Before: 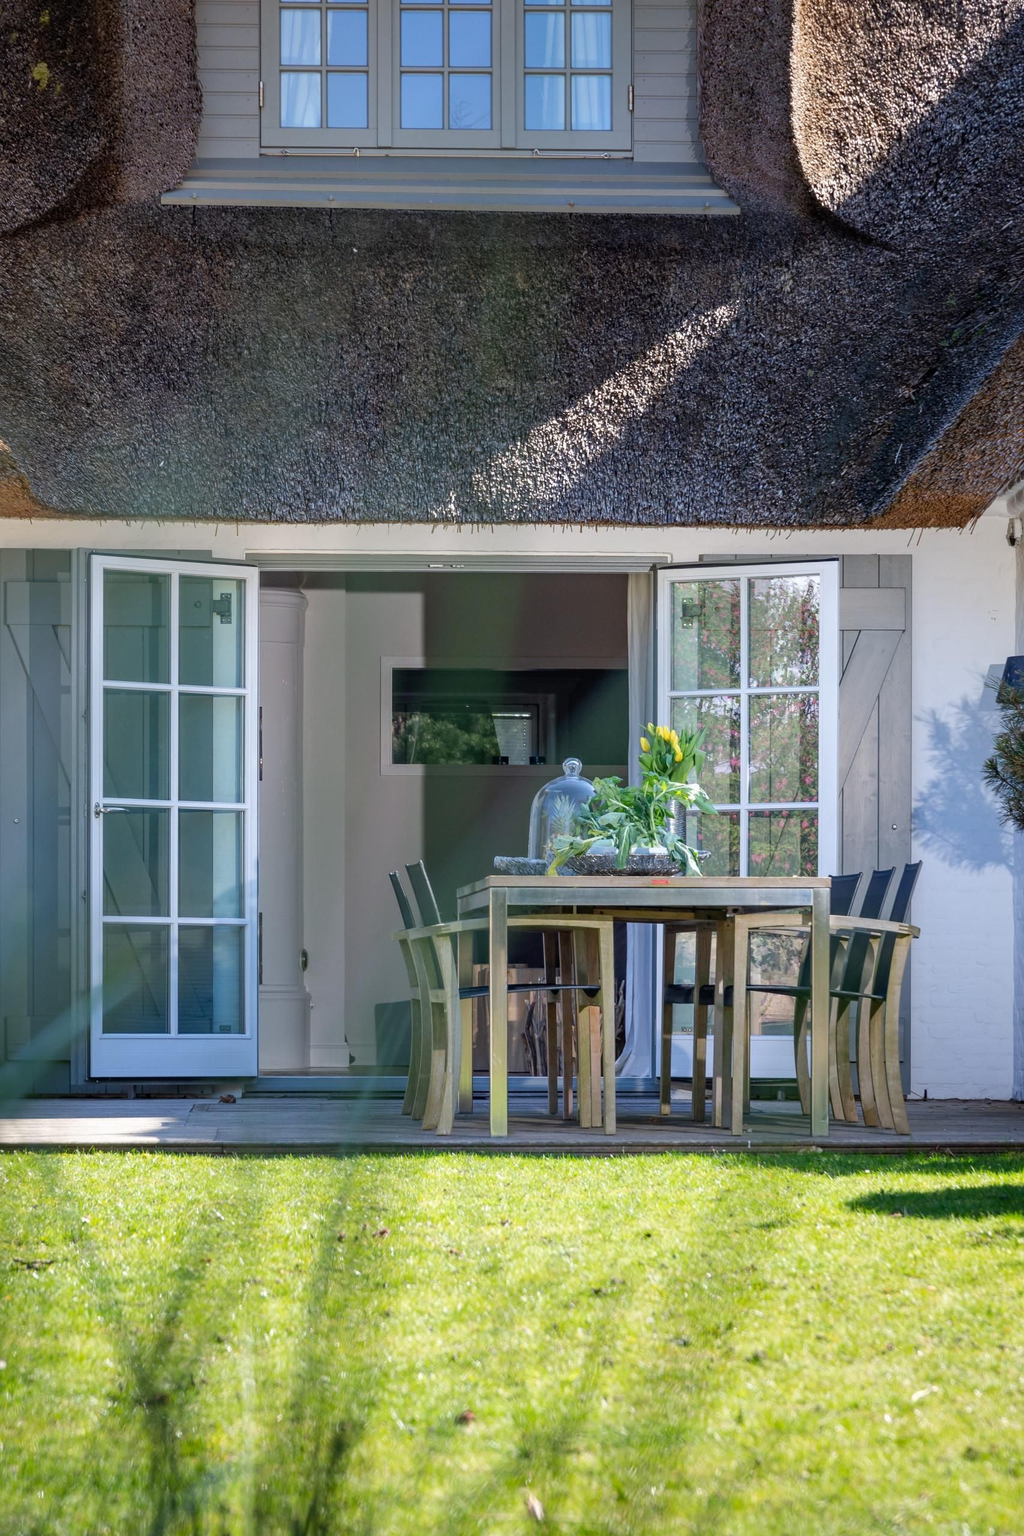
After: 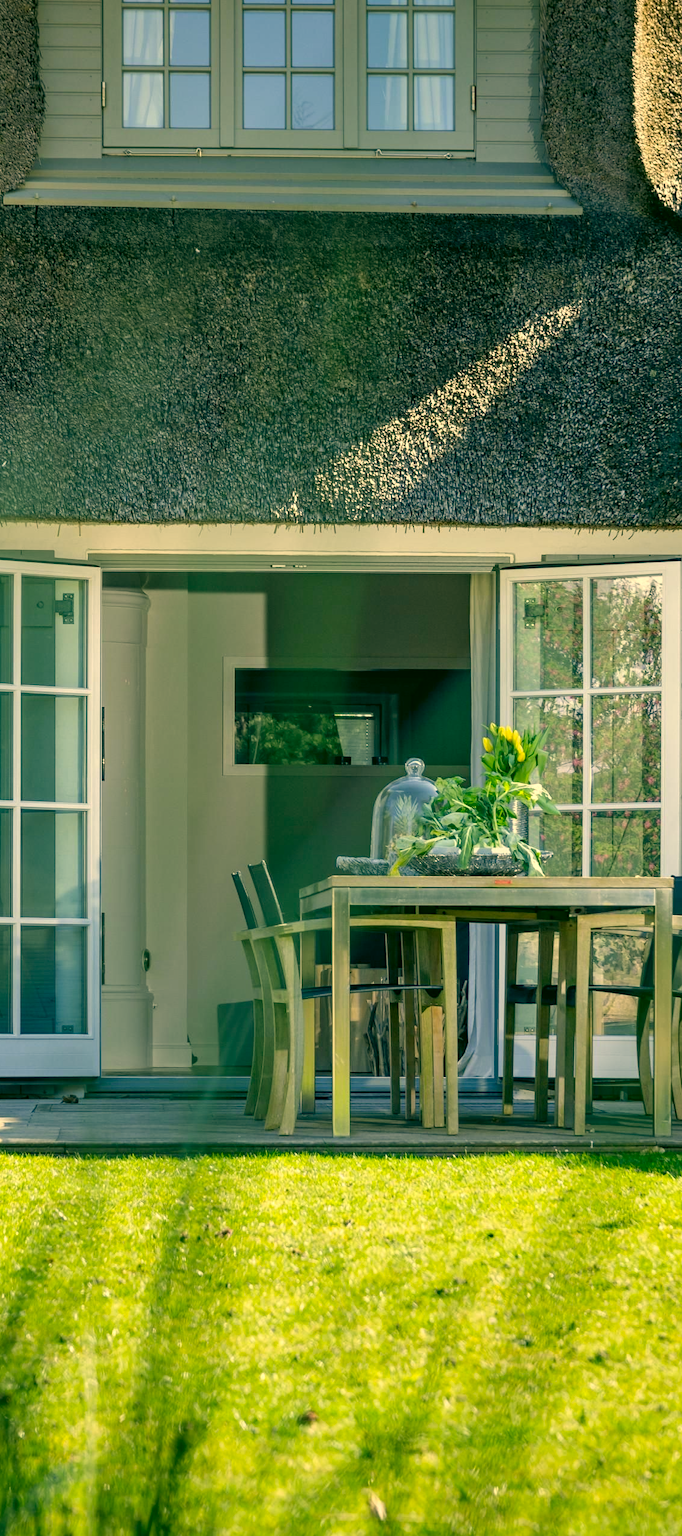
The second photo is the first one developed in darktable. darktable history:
contrast equalizer: octaves 7, y [[0.6 ×6], [0.55 ×6], [0 ×6], [0 ×6], [0 ×6]], mix 0.15
color correction: highlights a* 5.62, highlights b* 33.57, shadows a* -25.86, shadows b* 4.02
crop: left 15.419%, right 17.914%
shadows and highlights: shadows 37.27, highlights -28.18, soften with gaussian
